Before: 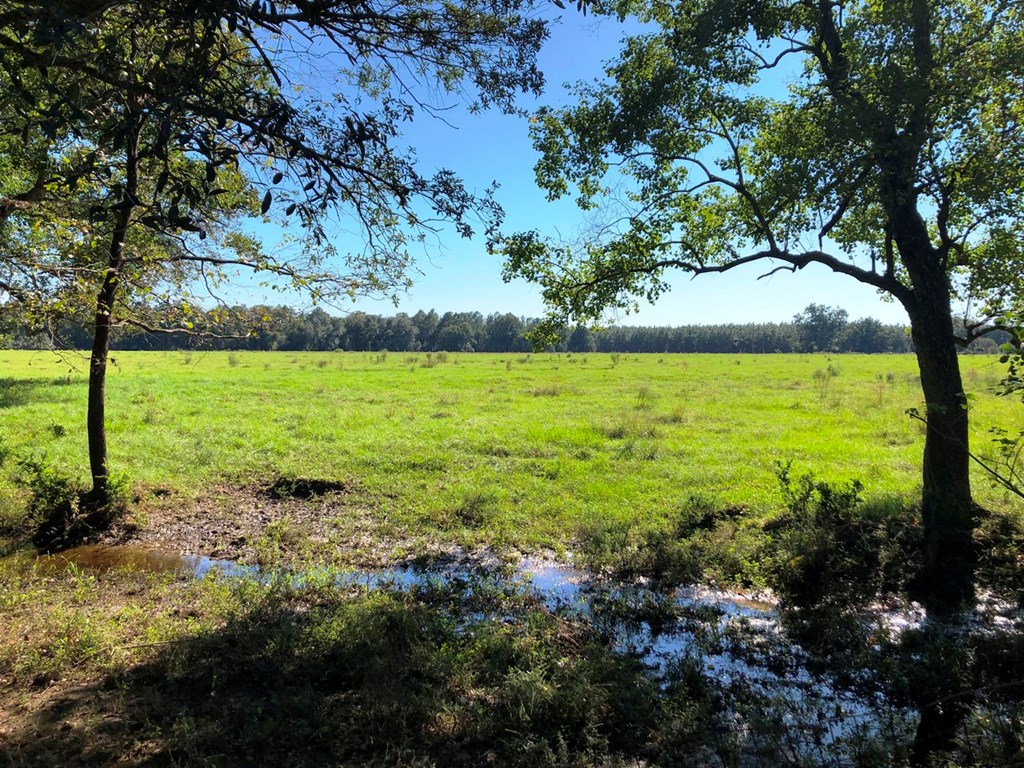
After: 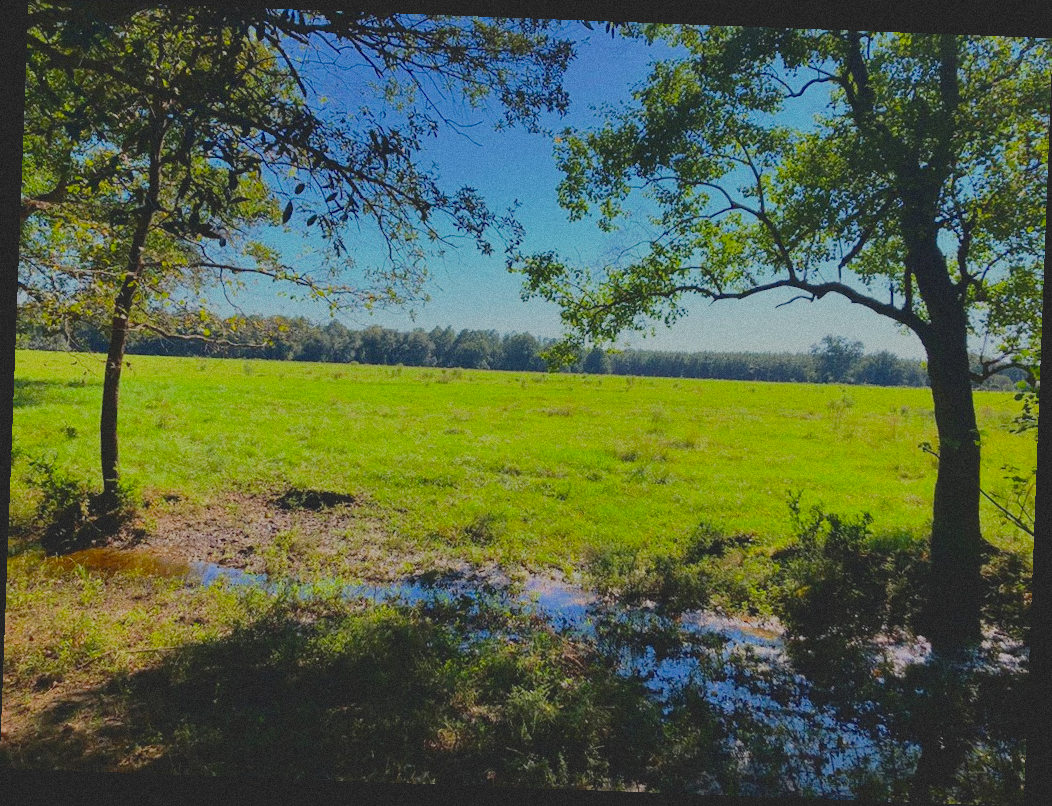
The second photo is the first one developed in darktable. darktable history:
rotate and perspective: rotation 2.17°, automatic cropping off
filmic rgb: white relative exposure 8 EV, threshold 3 EV, hardness 2.44, latitude 10.07%, contrast 0.72, highlights saturation mix 10%, shadows ↔ highlights balance 1.38%, color science v4 (2020), enable highlight reconstruction true
tone curve: curves: ch0 [(0, 0.148) (0.191, 0.225) (0.712, 0.695) (0.864, 0.797) (1, 0.839)]
grain: mid-tones bias 0%
